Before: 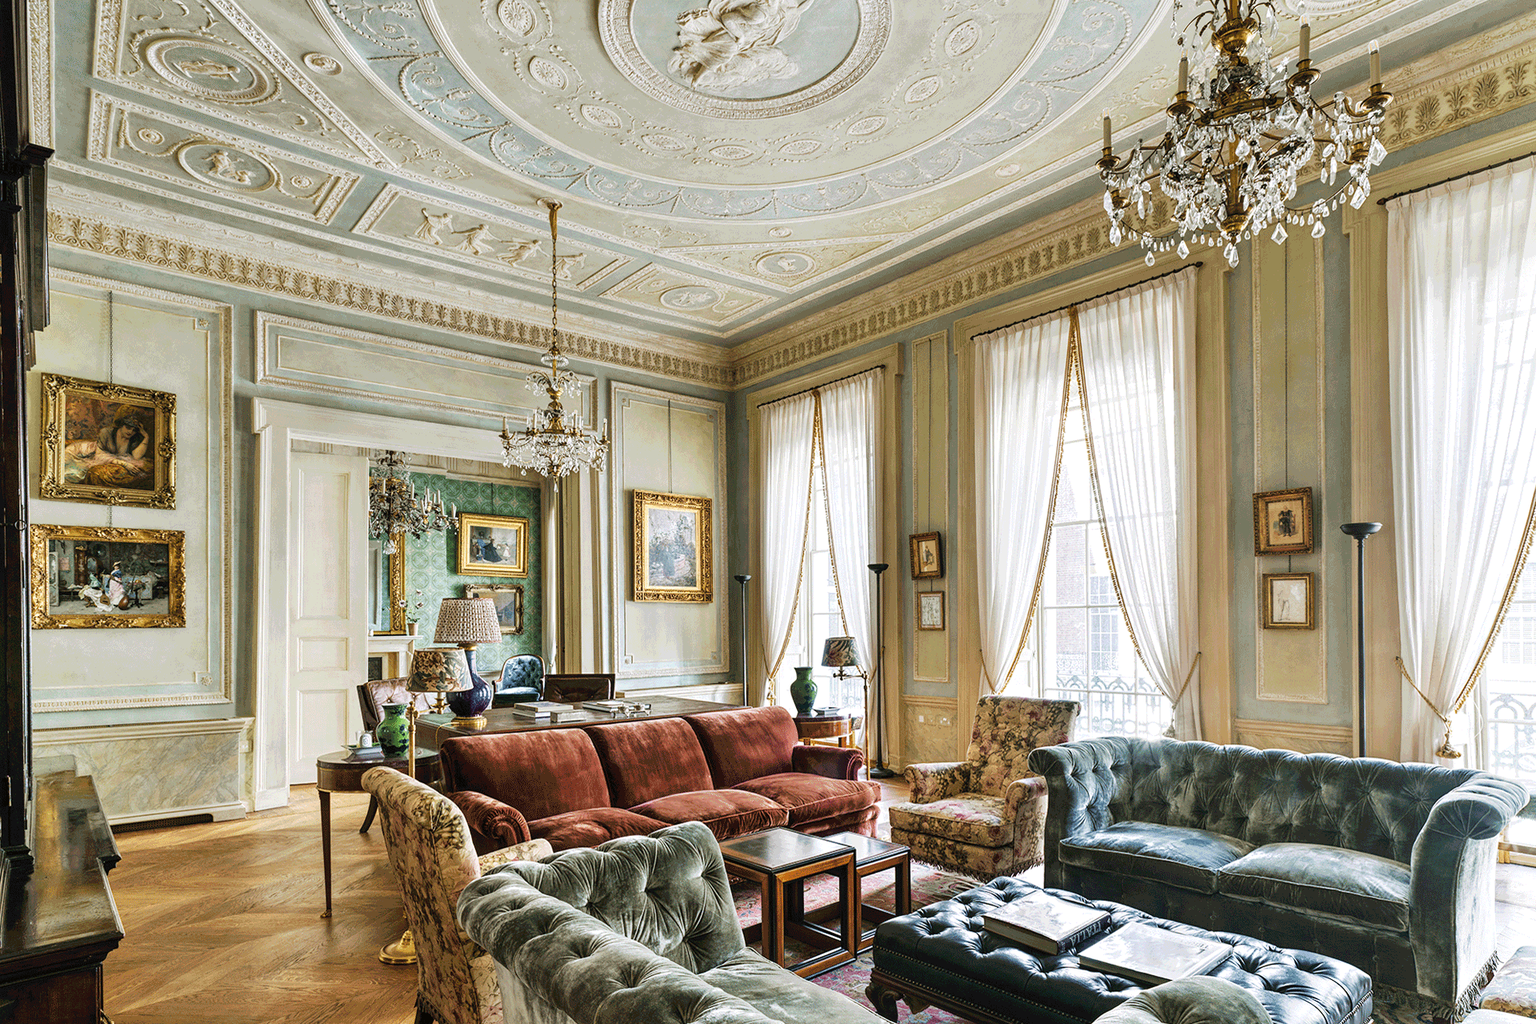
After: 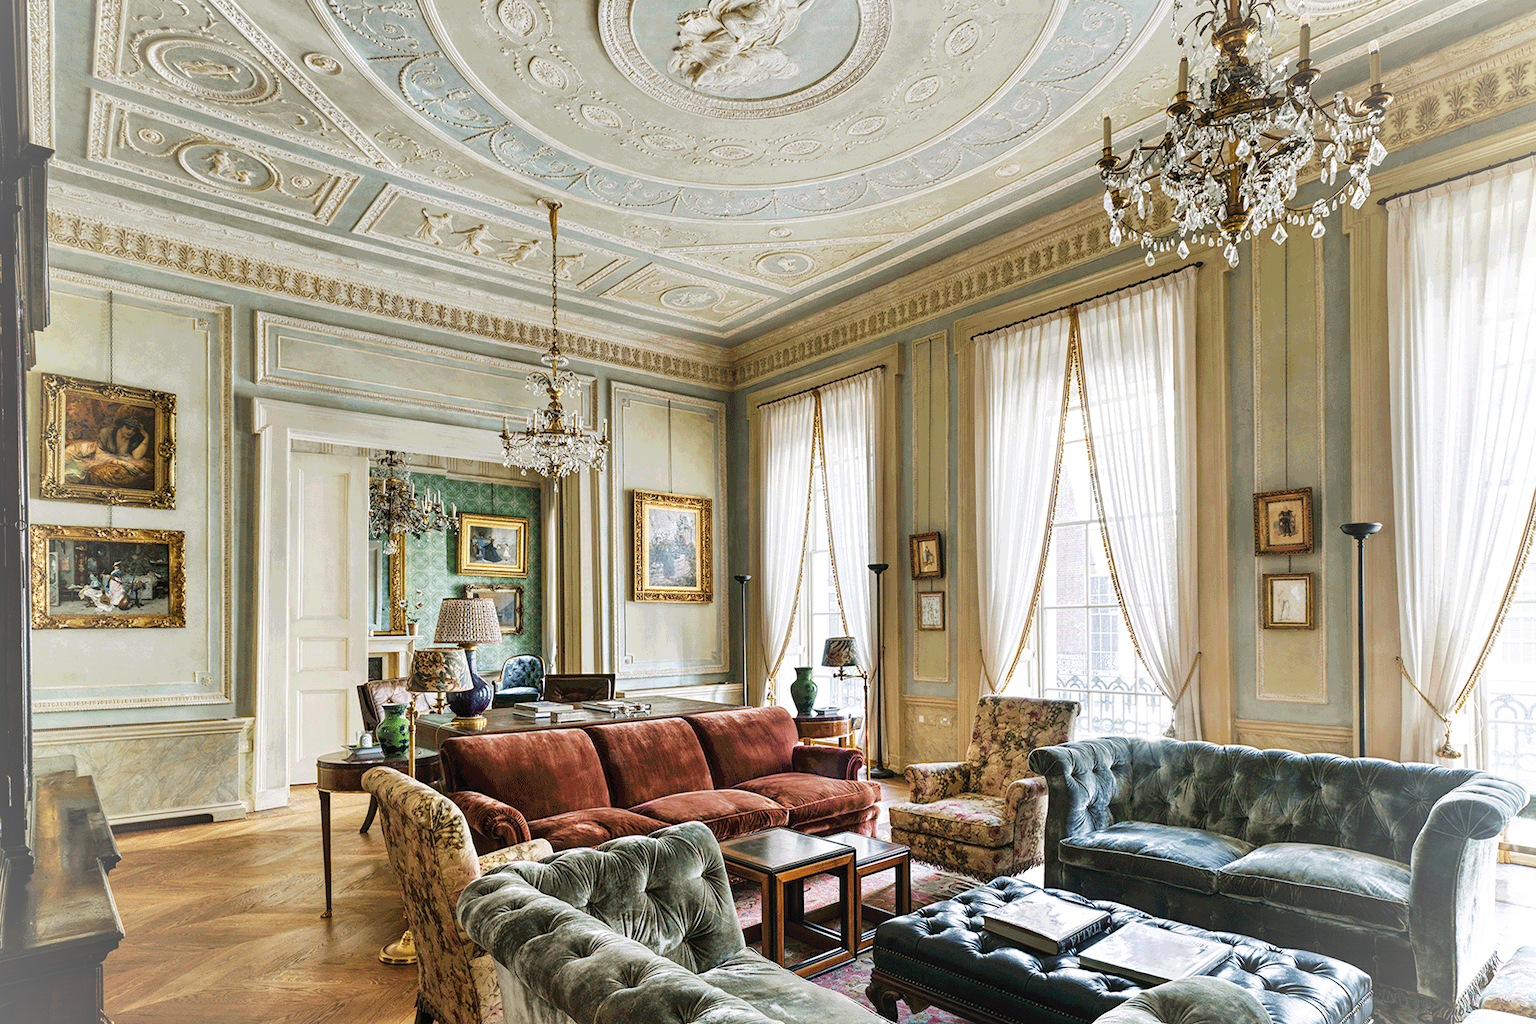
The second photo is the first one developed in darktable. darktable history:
levels: levels [0, 0.499, 1]
vignetting: fall-off radius 83.12%, brightness 0.314, saturation 0.003, unbound false
